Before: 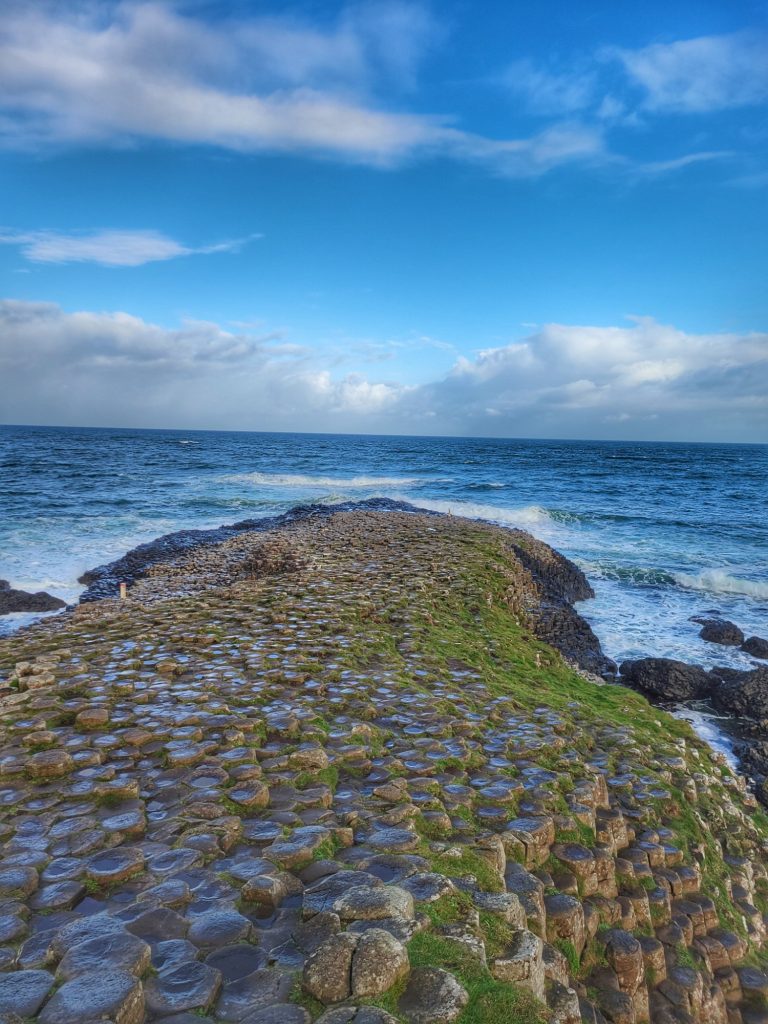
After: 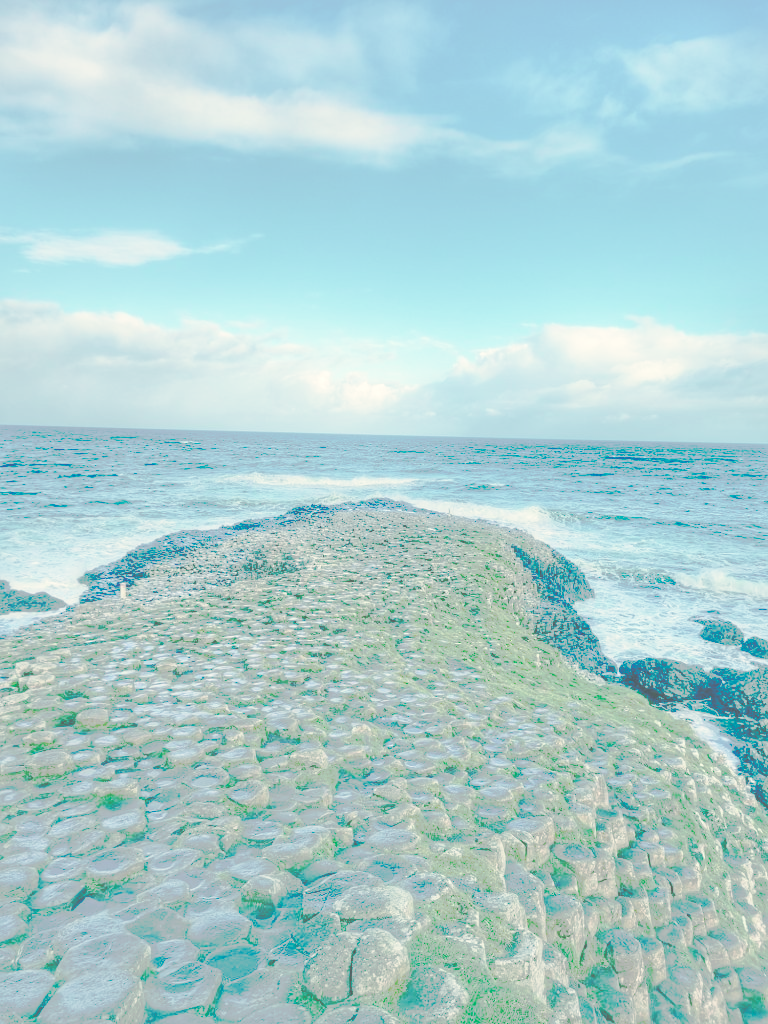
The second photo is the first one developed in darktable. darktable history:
tone curve: curves: ch0 [(0, 0) (0.003, 0.003) (0.011, 0.011) (0.025, 0.025) (0.044, 0.044) (0.069, 0.068) (0.1, 0.099) (0.136, 0.134) (0.177, 0.175) (0.224, 0.222) (0.277, 0.274) (0.335, 0.331) (0.399, 0.394) (0.468, 0.463) (0.543, 0.691) (0.623, 0.746) (0.709, 0.804) (0.801, 0.865) (0.898, 0.931) (1, 1)], preserve colors none
color look up table: target L [98.97, 98.6, 98.11, 94.32, 90, 93.67, 95.59, 93.44, 87.82, 90.29, 84.46, 73.66, 68.13, 64.51, 48.61, 200, 98.35, 89.59, 86.54, 87.17, 80.78, 75.92, 78.84, 75.65, 56.91, 67.48, 51.92, 44.36, 41.57, 98.87, 98.4, 94.89, 84.47, 81.46, 80.64, 76.71, 63.97, 58.03, 60.57, 59.33, 59.37, 56.24, 43.65, 34.71, 99.08, 92.05, 87.3, 84.67, 63.52], target a [-2.275, -6.881, -7.804, -27.25, -53.3, -26.57, -15.9, -1.794, -46.76, -19.92, -61.04, -23.92, -43.18, -34, -22.85, 0, -4.186, 11.57, 6.193, 10.57, 30.58, 32.2, 26.73, 0.836, 50.05, -8.674, 42.7, 11.86, -5.824, -0.973, 0.093, 6.55, 28.06, 21.64, 3.376, -9.518, 61.83, 54.81, -4.1, 19.59, 1.116, -10.03, 21.36, 7.588, -1.551, -26.46, -43.99, -18.21, -20.75], target b [10.22, 30.88, 35.66, 2.294, 14.52, 22.39, 17.76, 31.96, 9.488, 50.64, 45.58, 20.45, 23.48, 1.704, 9.124, 0, 19.99, 14.56, 46.52, 12.08, 1.048, 34.63, 17.58, 22.93, -11.2, 3.847, 4.045, -2.211, 0.5, 8.061, 6.876, 1.342, -13.34, -3.03, 0.677, -25.48, -43.75, -30.2, -46.89, -29.97, -15.45, -18.74, -24.33, -28.96, 7.327, 2.601, -8.951, -7.122, -10.11], num patches 49
